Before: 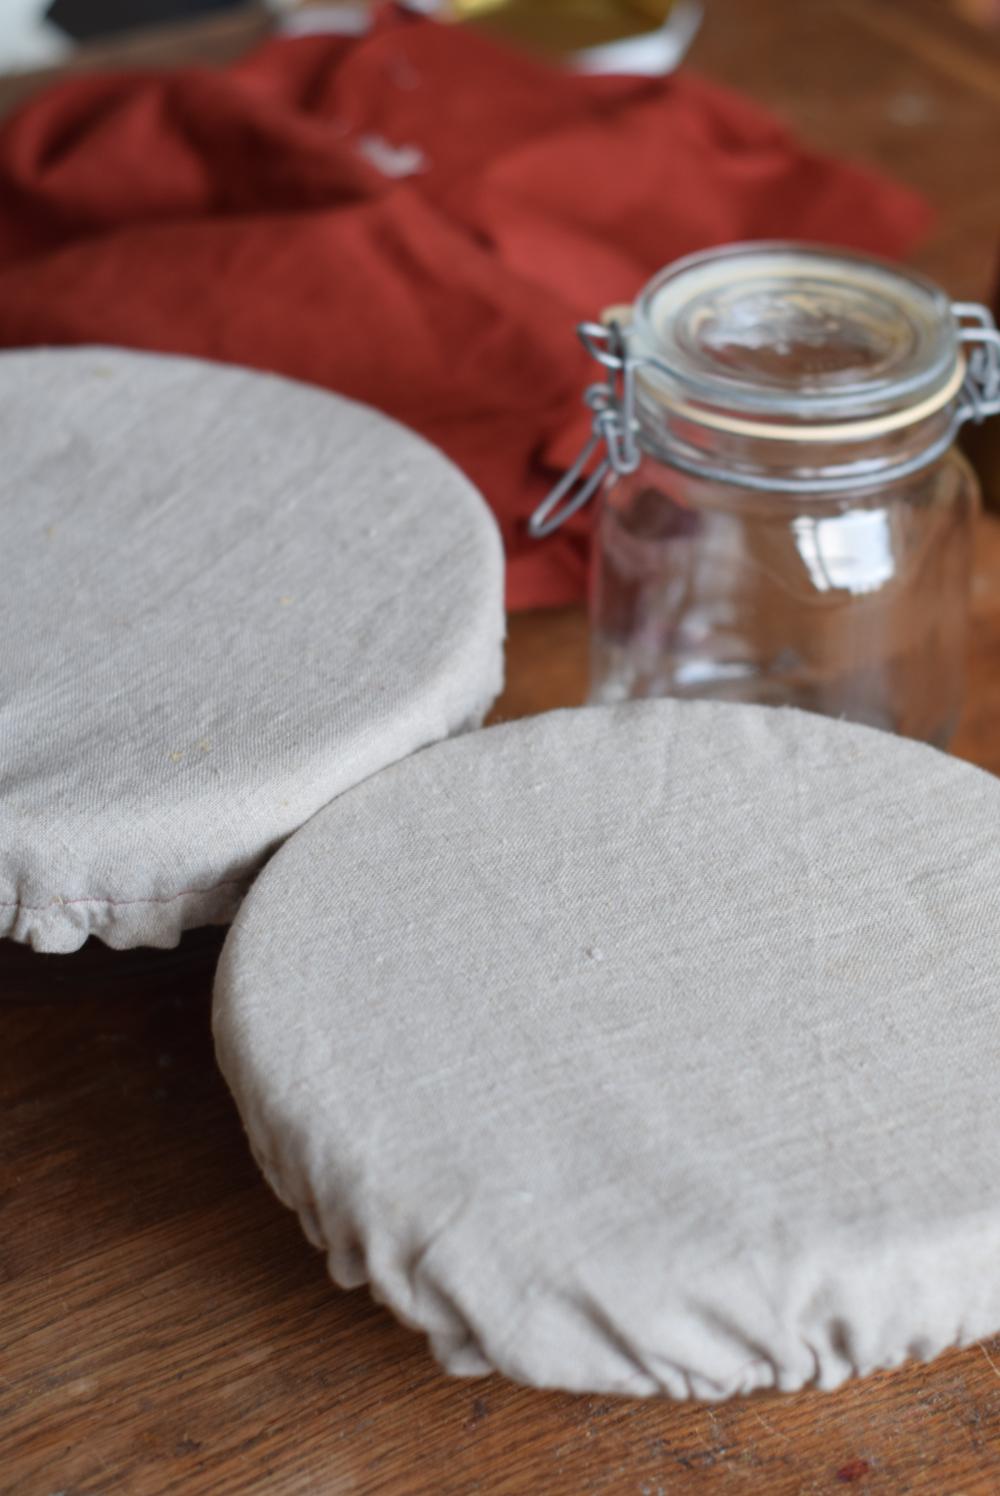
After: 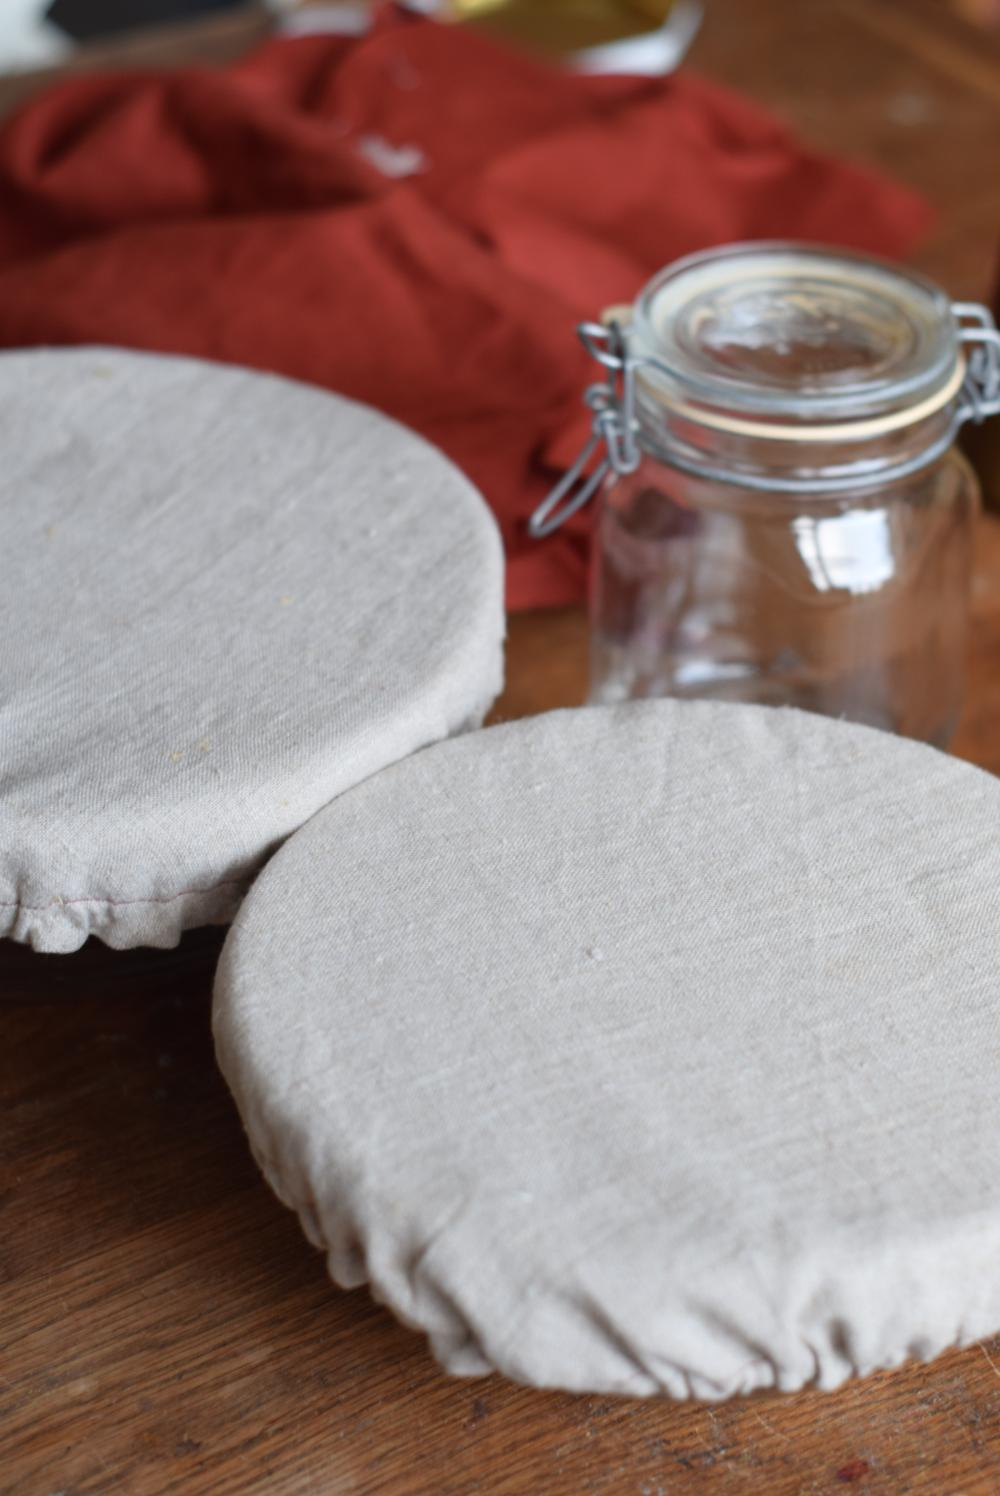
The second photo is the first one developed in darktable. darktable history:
shadows and highlights: shadows 0.471, highlights 38.02
